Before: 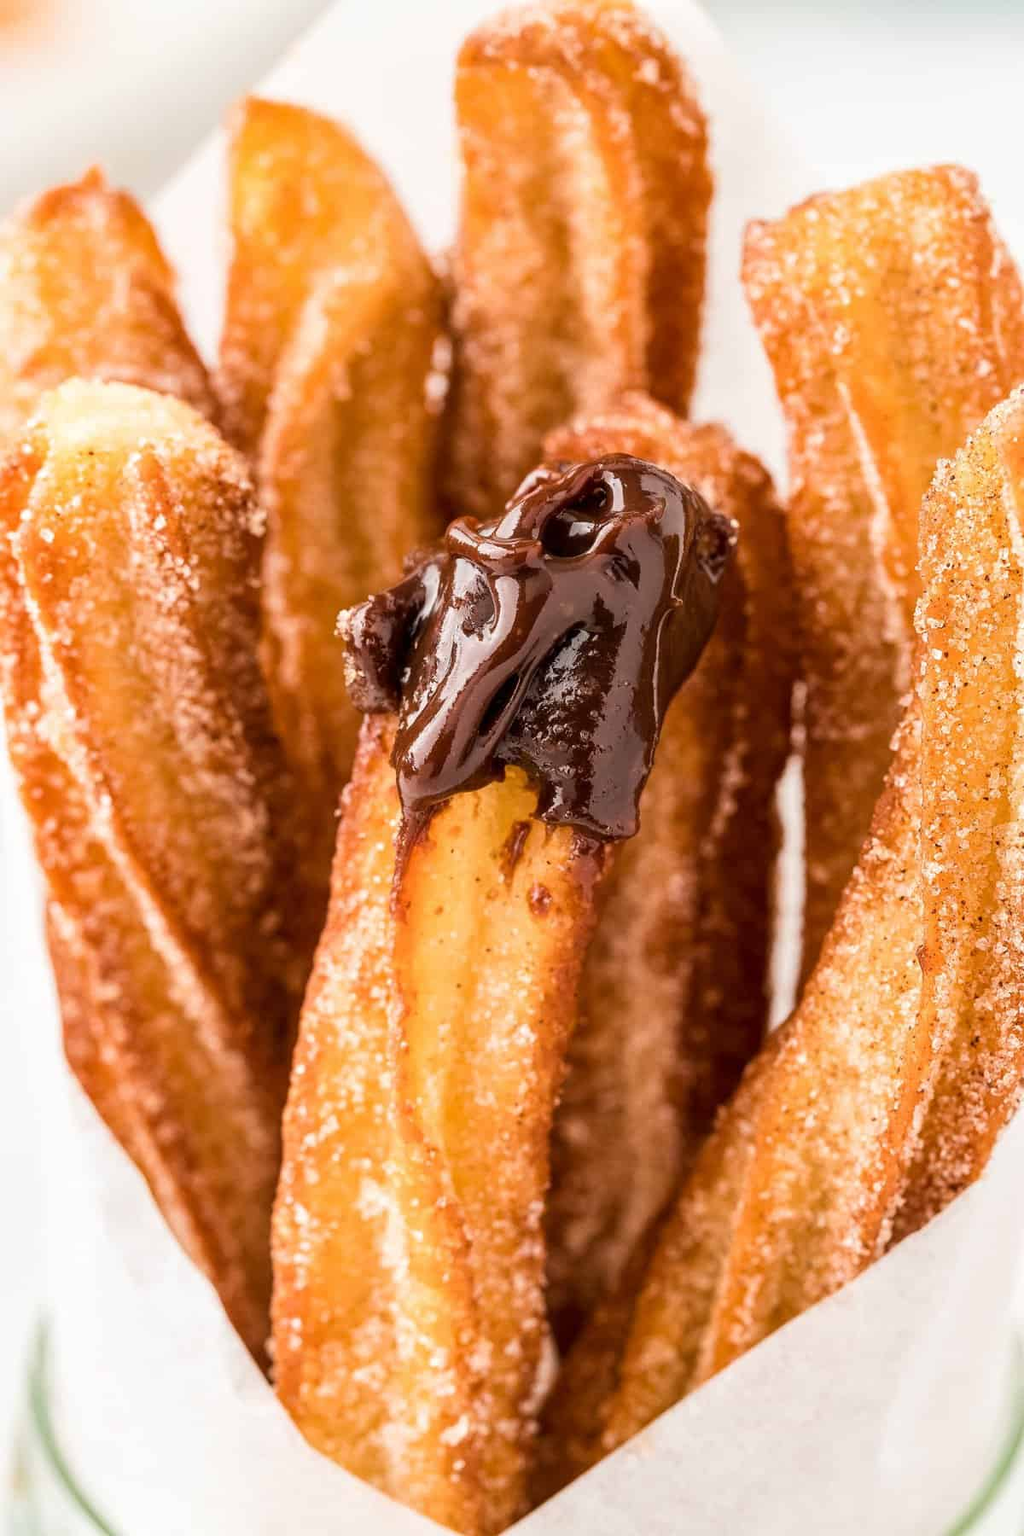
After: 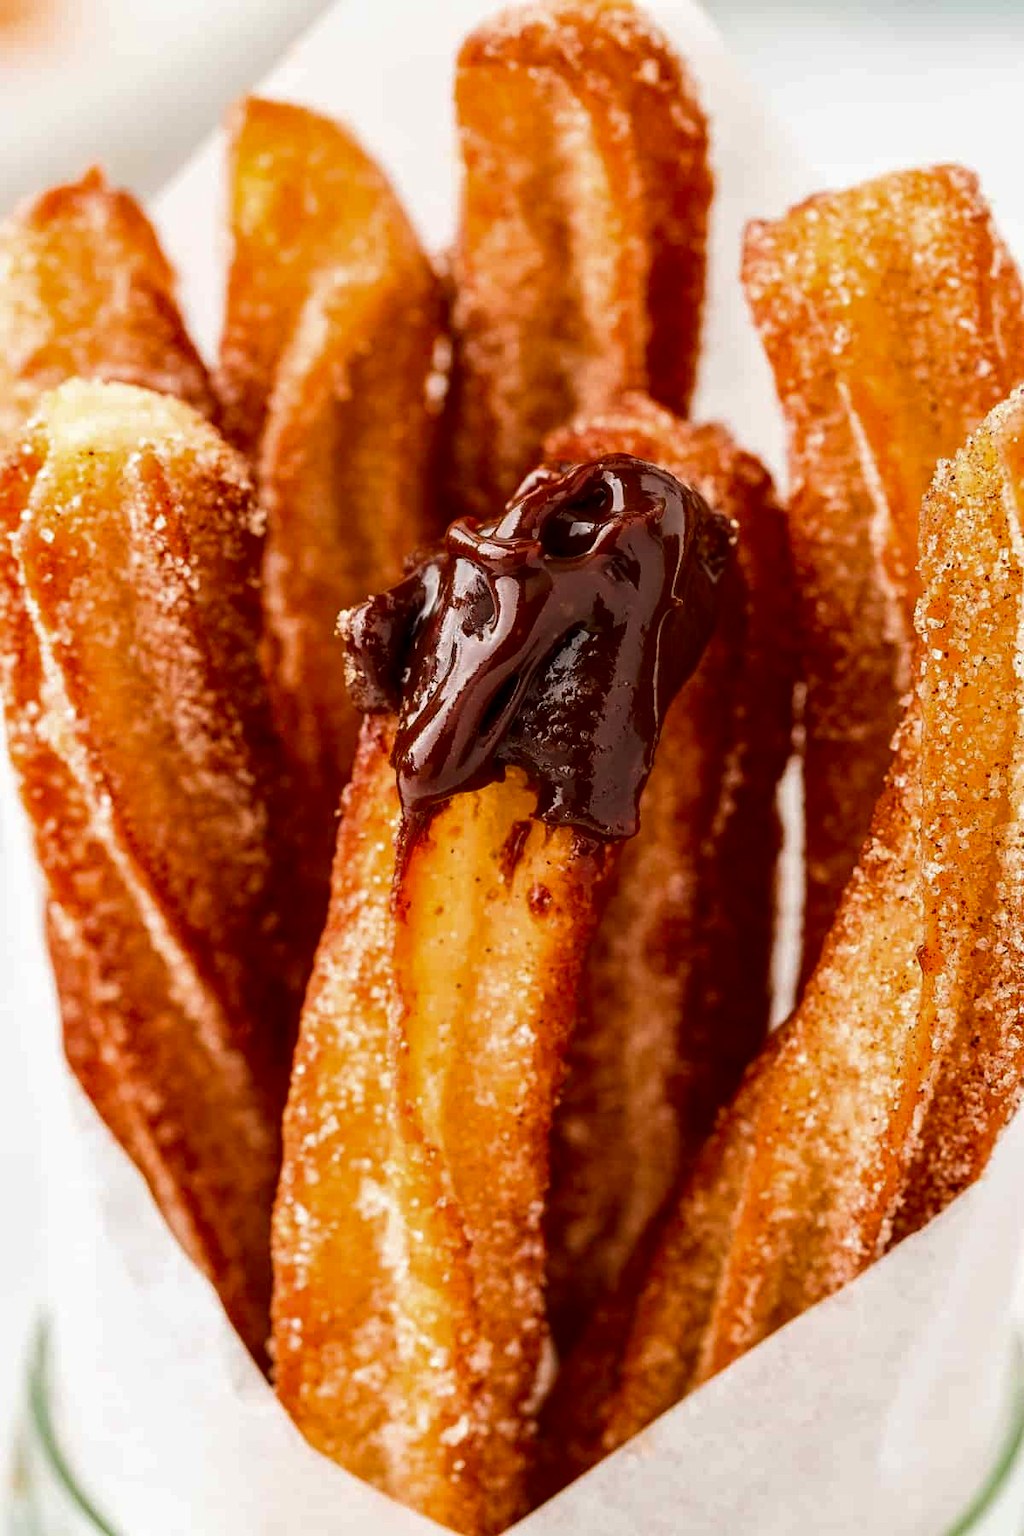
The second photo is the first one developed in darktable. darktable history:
contrast brightness saturation: brightness -0.245, saturation 0.2
